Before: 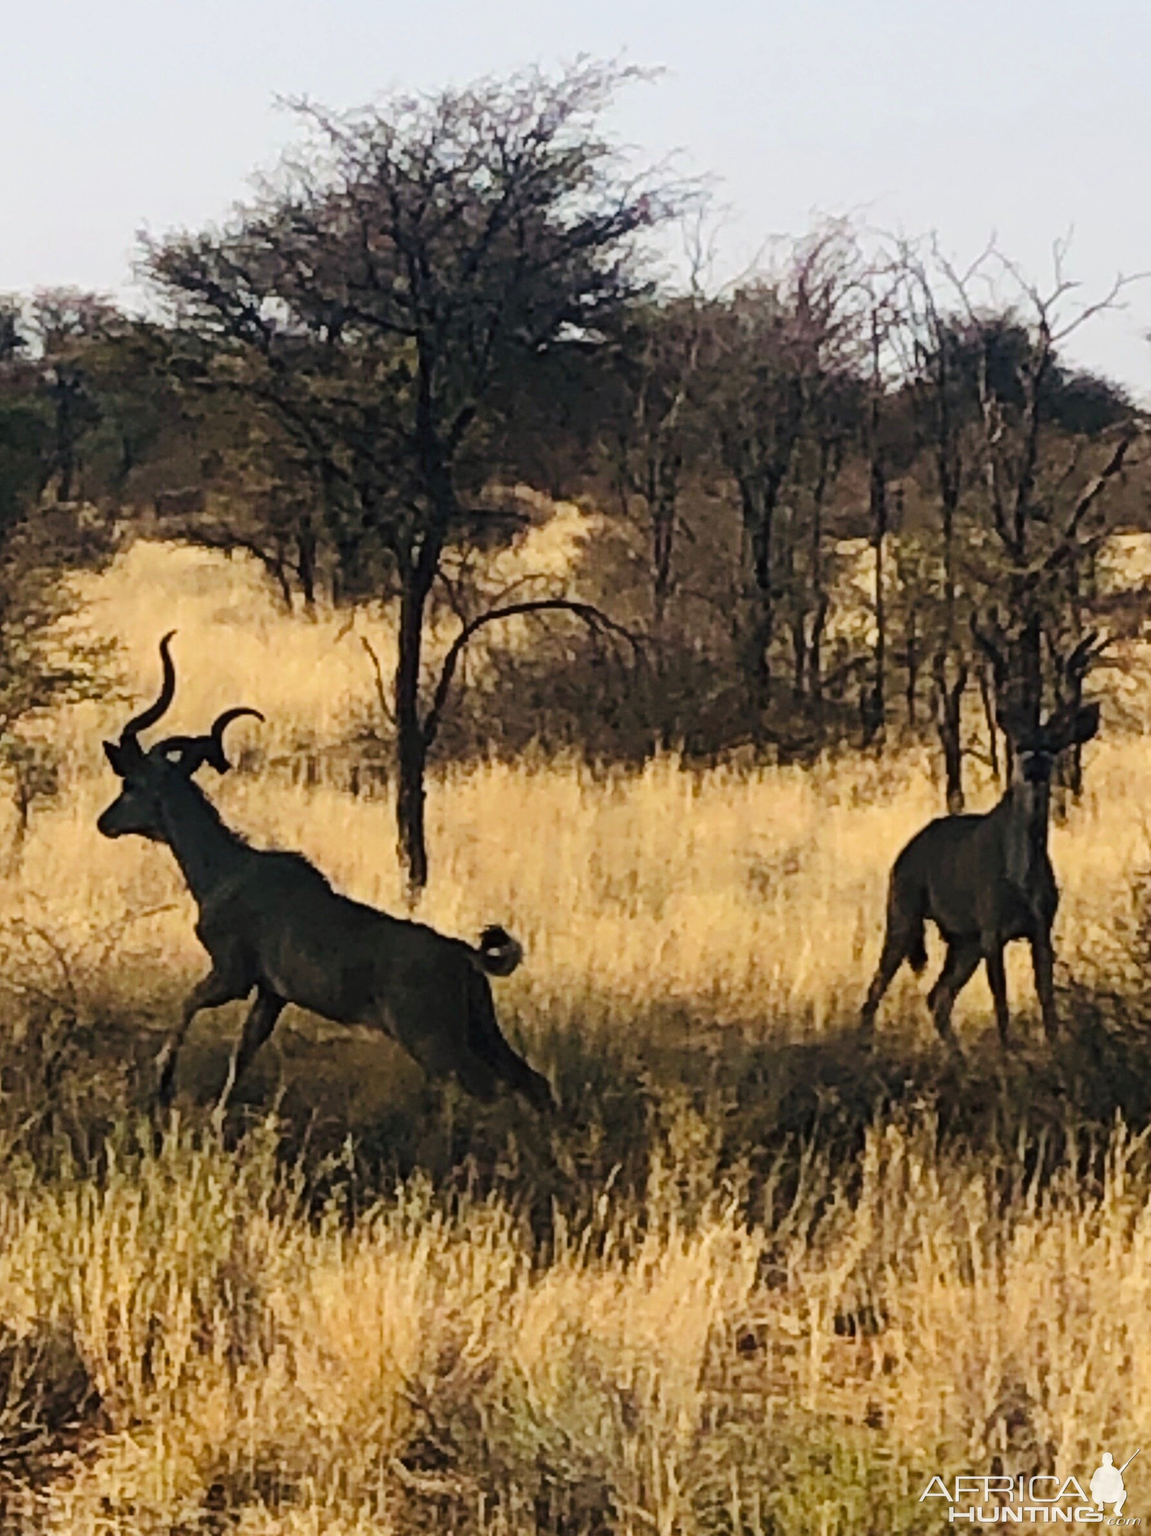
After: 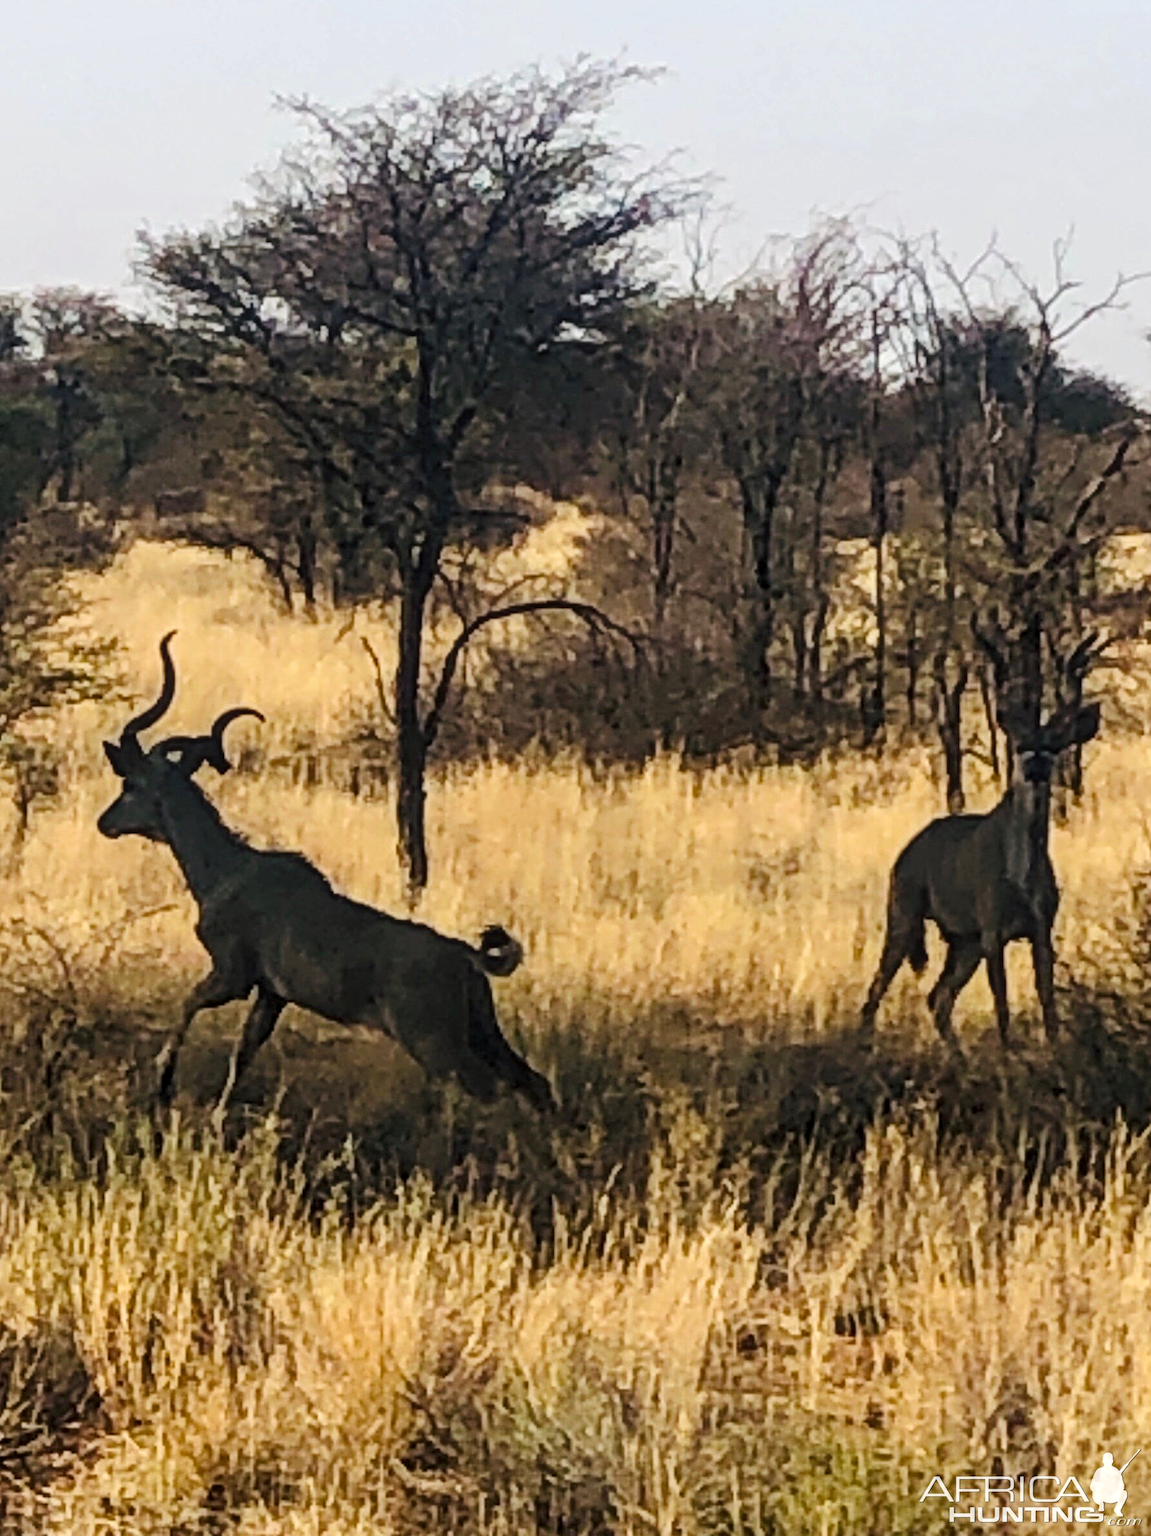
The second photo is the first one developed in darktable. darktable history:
local contrast: on, module defaults
exposure: exposure 0.081 EV, compensate highlight preservation false
